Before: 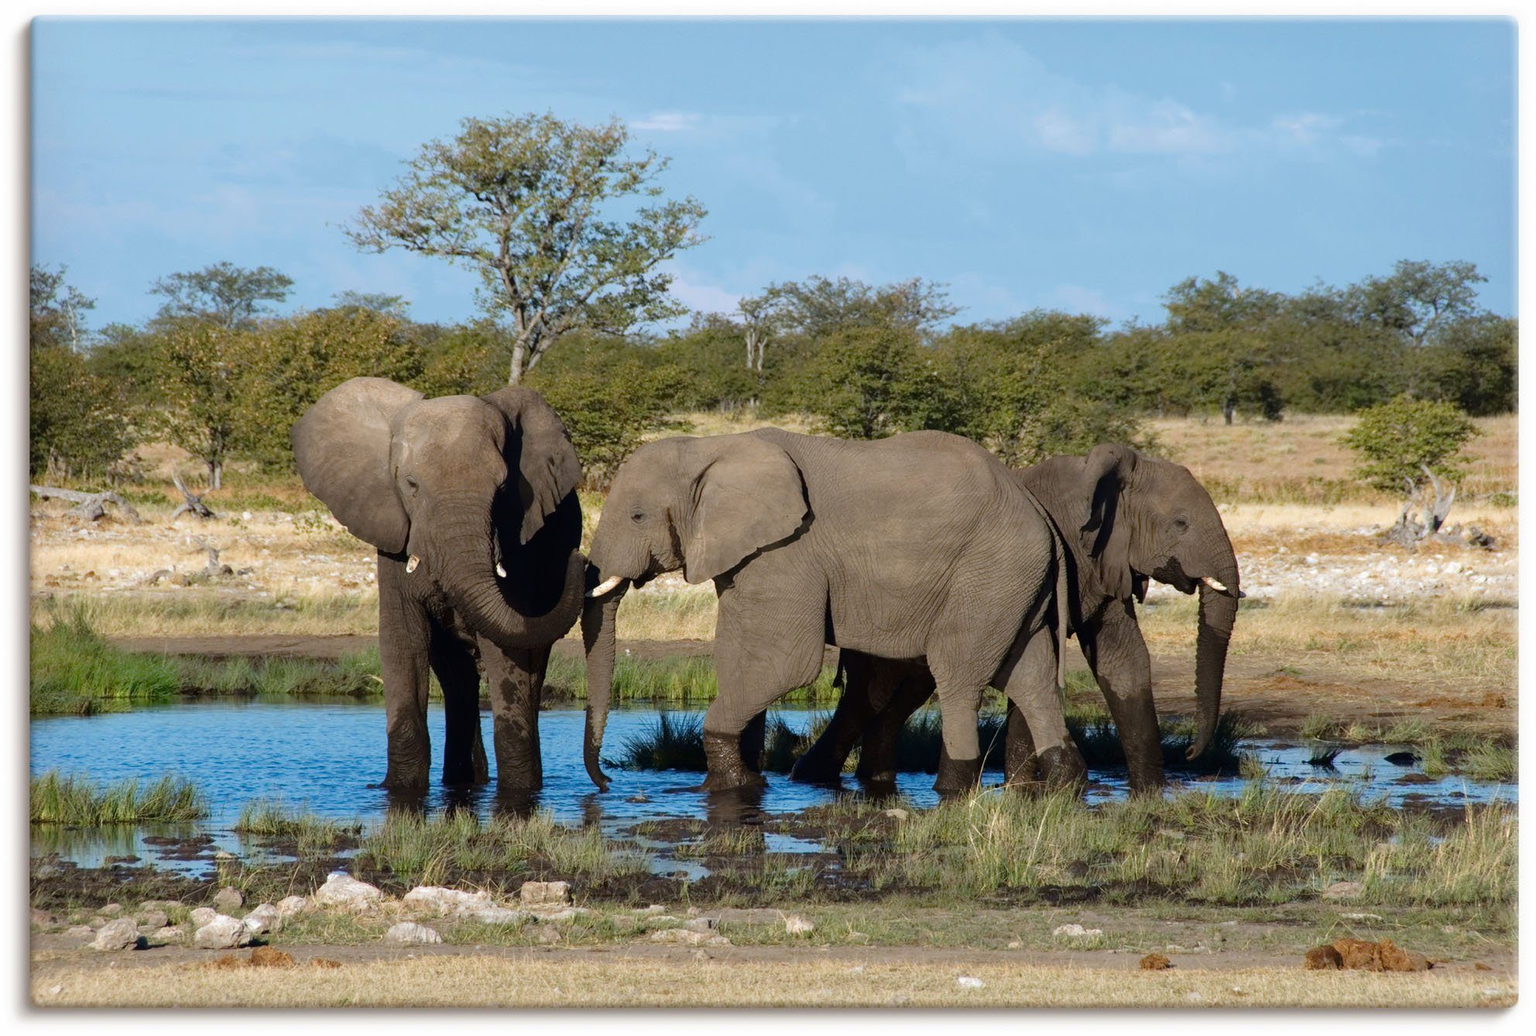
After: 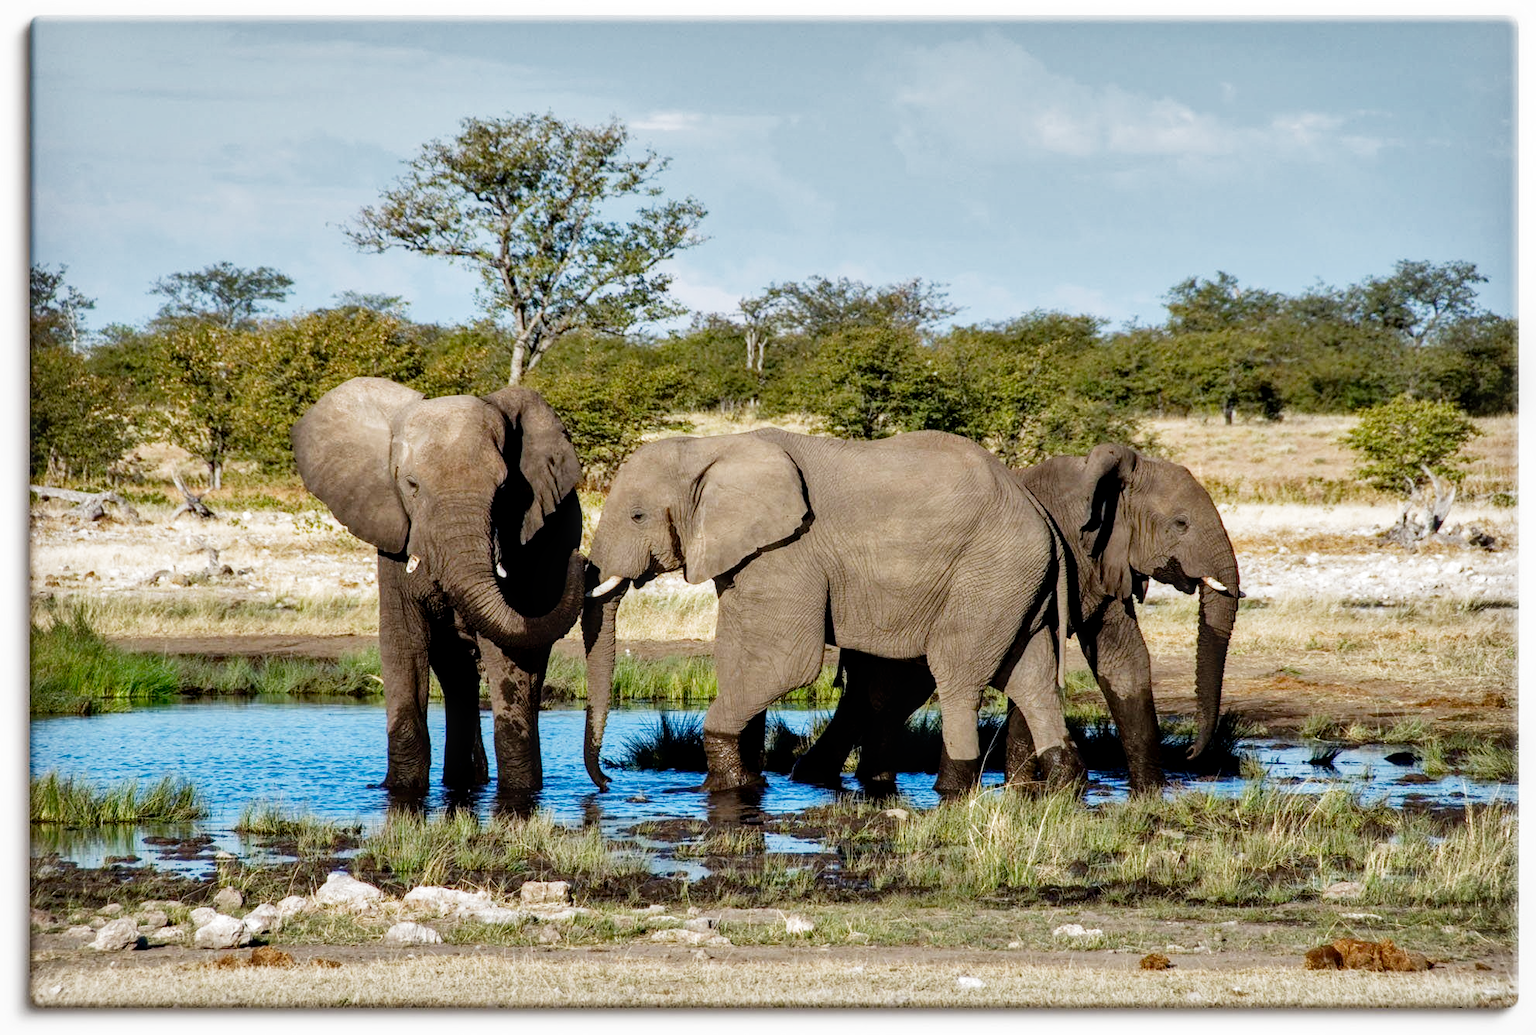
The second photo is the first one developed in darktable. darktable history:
filmic rgb: middle gray luminance 12.74%, black relative exposure -10.13 EV, white relative exposure 3.47 EV, threshold 6 EV, target black luminance 0%, hardness 5.74, latitude 44.69%, contrast 1.221, highlights saturation mix 5%, shadows ↔ highlights balance 26.78%, add noise in highlights 0, preserve chrominance no, color science v3 (2019), use custom middle-gray values true, iterations of high-quality reconstruction 0, contrast in highlights soft, enable highlight reconstruction true
shadows and highlights: highlights color adjustment 0%, low approximation 0.01, soften with gaussian
local contrast: on, module defaults
